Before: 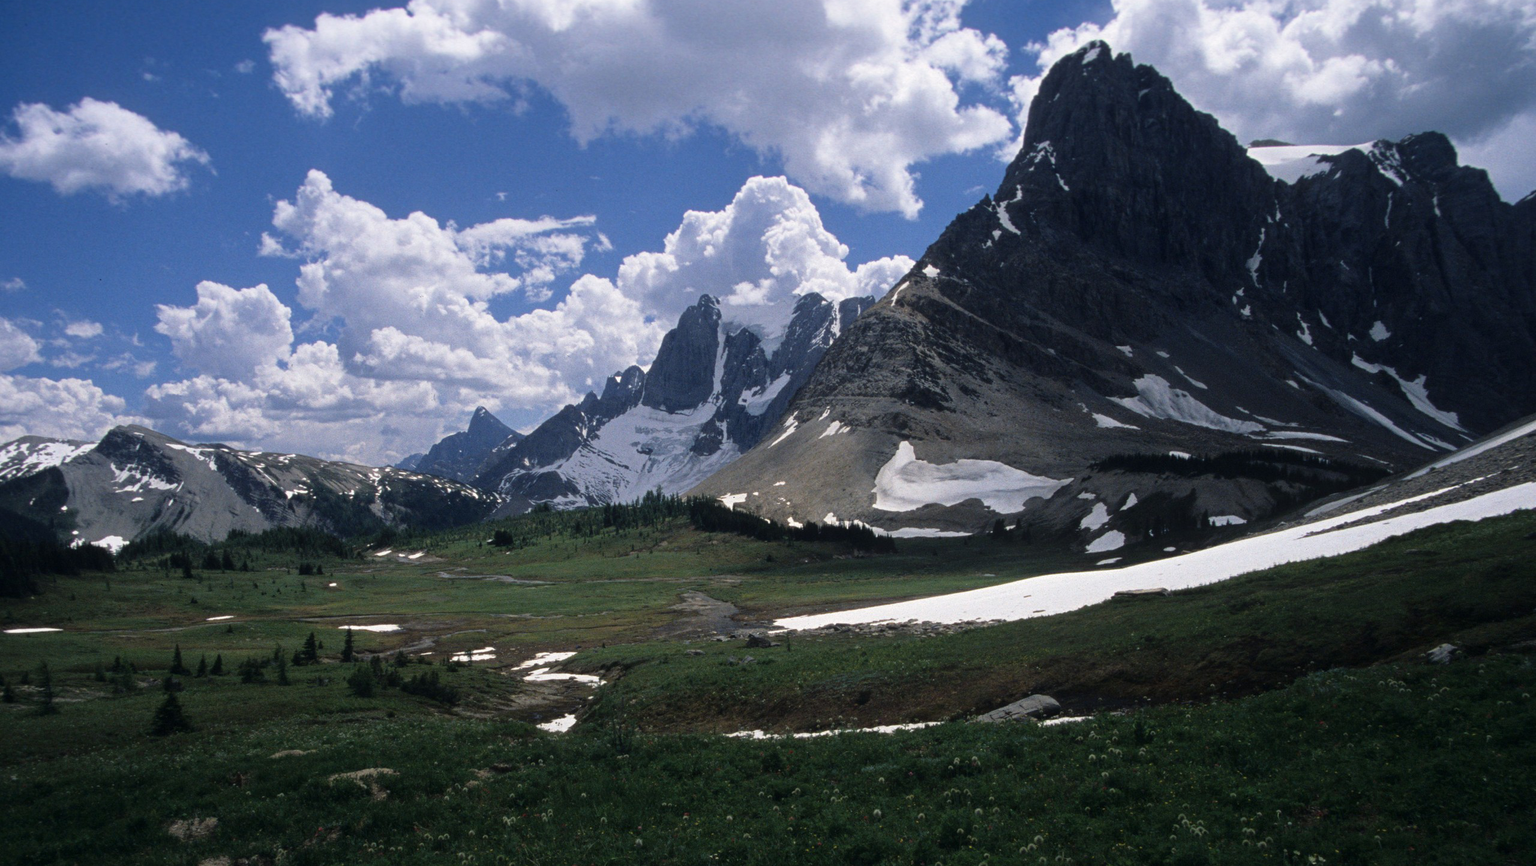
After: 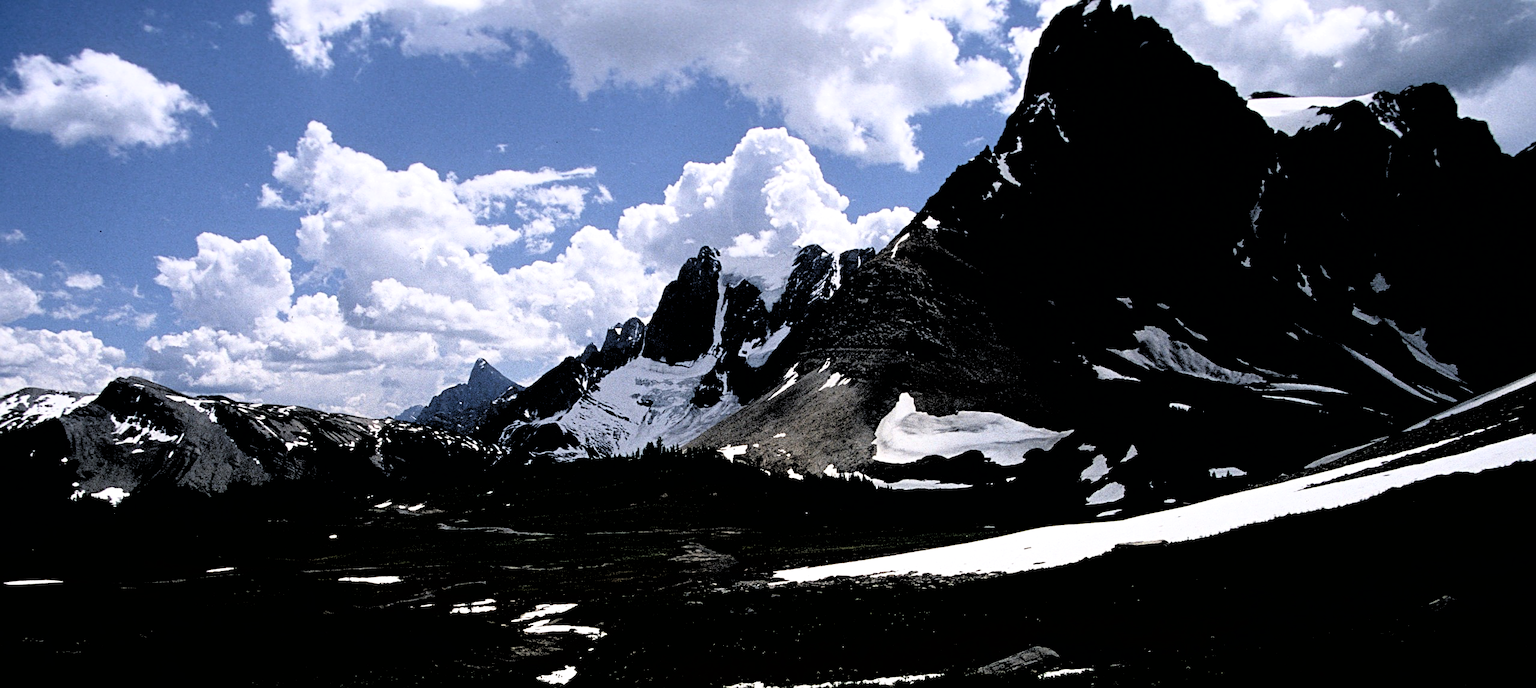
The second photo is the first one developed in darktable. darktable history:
crop and rotate: top 5.659%, bottom 14.868%
sharpen: on, module defaults
filmic rgb: black relative exposure -1.09 EV, white relative exposure 2.1 EV, threshold 5.97 EV, hardness 1.53, contrast 2.237, color science v6 (2022), enable highlight reconstruction true
